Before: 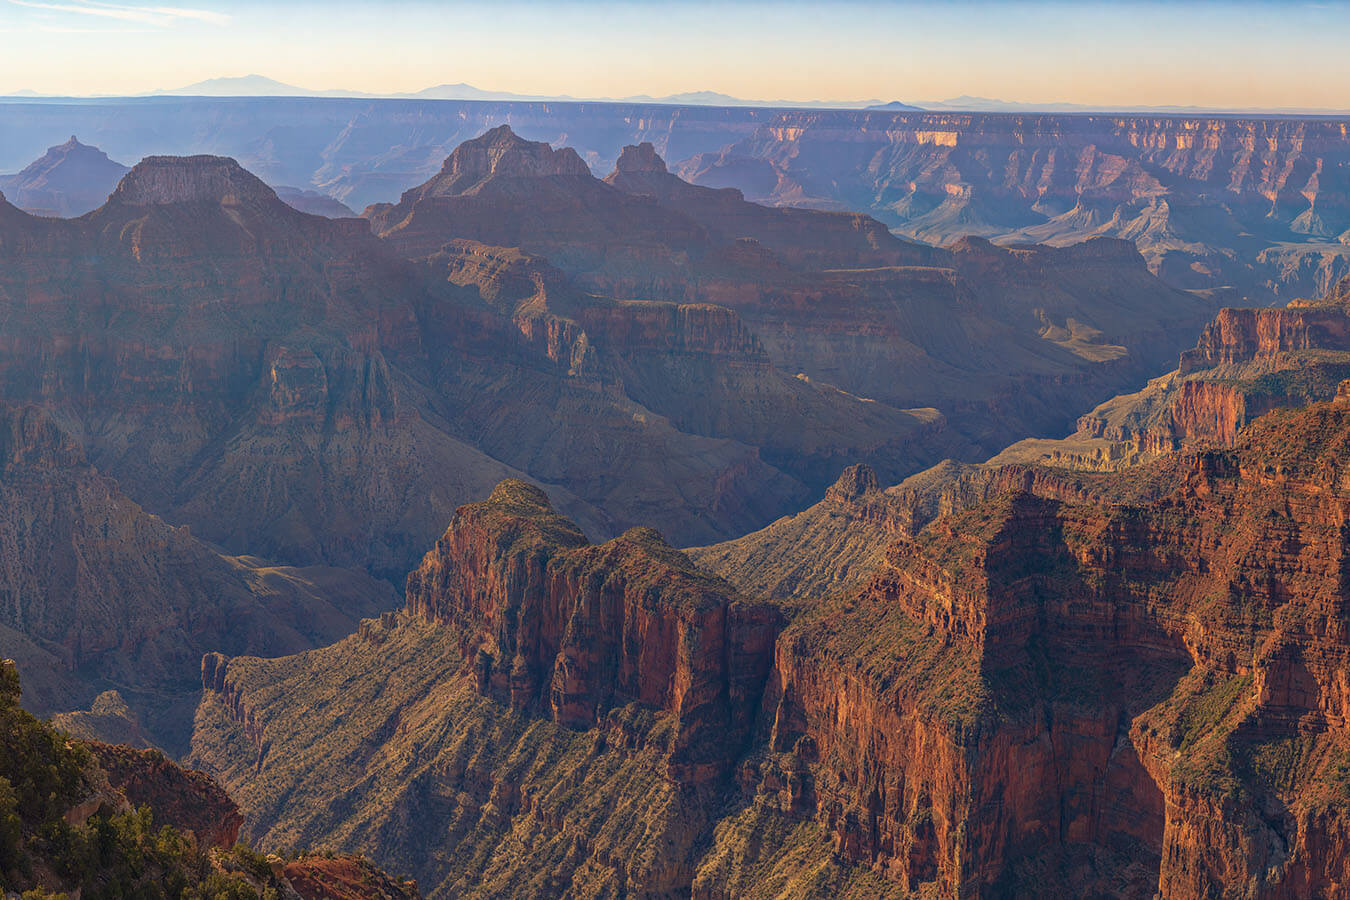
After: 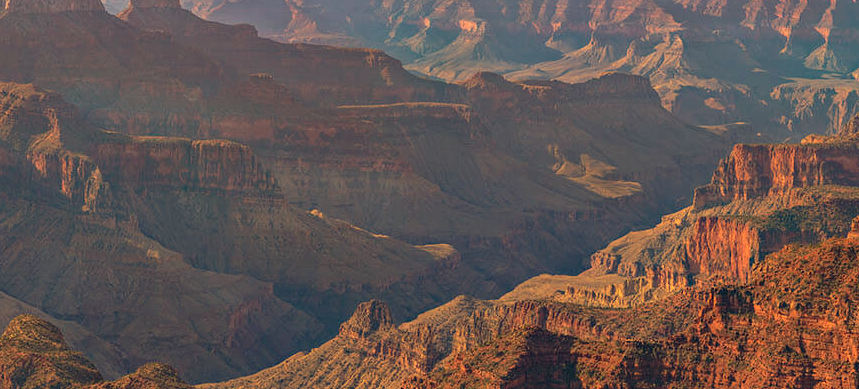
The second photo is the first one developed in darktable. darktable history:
shadows and highlights: radius 264.75, soften with gaussian
crop: left 36.005%, top 18.293%, right 0.31%, bottom 38.444%
contrast brightness saturation: contrast 0.03, brightness -0.04
base curve: preserve colors none
white balance: red 1.138, green 0.996, blue 0.812
